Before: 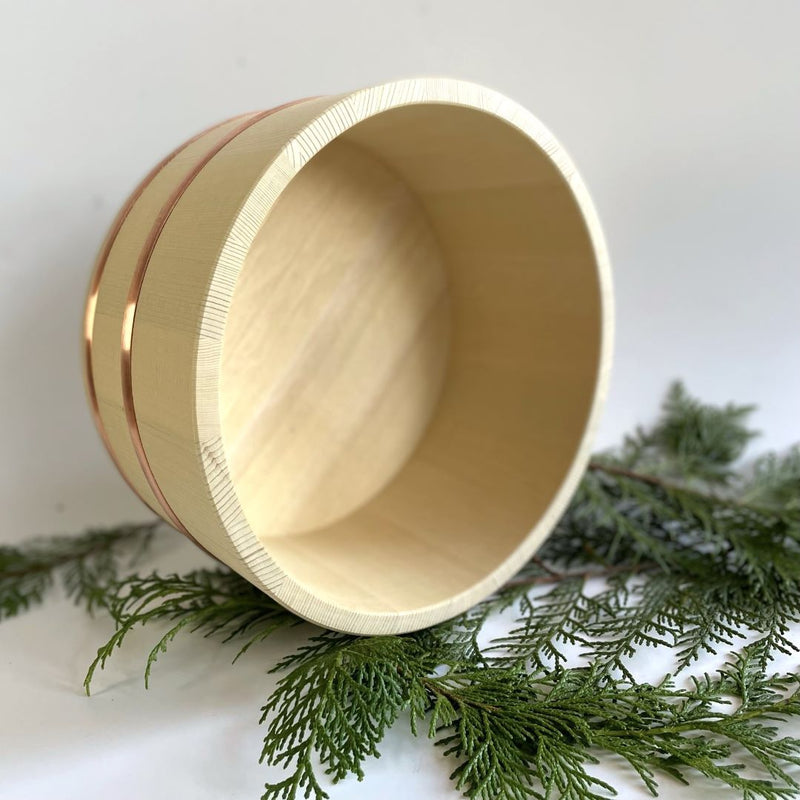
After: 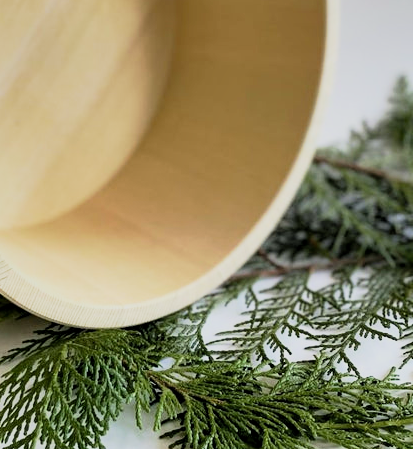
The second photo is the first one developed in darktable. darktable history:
tone curve: curves: ch0 [(0.013, 0) (0.061, 0.068) (0.239, 0.256) (0.502, 0.505) (0.683, 0.676) (0.761, 0.773) (0.858, 0.858) (0.987, 0.945)]; ch1 [(0, 0) (0.172, 0.123) (0.304, 0.288) (0.414, 0.44) (0.472, 0.473) (0.502, 0.508) (0.521, 0.528) (0.583, 0.595) (0.654, 0.673) (0.728, 0.761) (1, 1)]; ch2 [(0, 0) (0.411, 0.424) (0.485, 0.476) (0.502, 0.502) (0.553, 0.557) (0.57, 0.576) (1, 1)], preserve colors none
crop: left 34.469%, top 38.412%, right 13.851%, bottom 5.426%
contrast brightness saturation: contrast 0.202, brightness 0.164, saturation 0.216
shadows and highlights: shadows 73.51, highlights -60.58, soften with gaussian
filmic rgb: black relative exposure -7.17 EV, white relative exposure 5.36 EV, hardness 3.02
